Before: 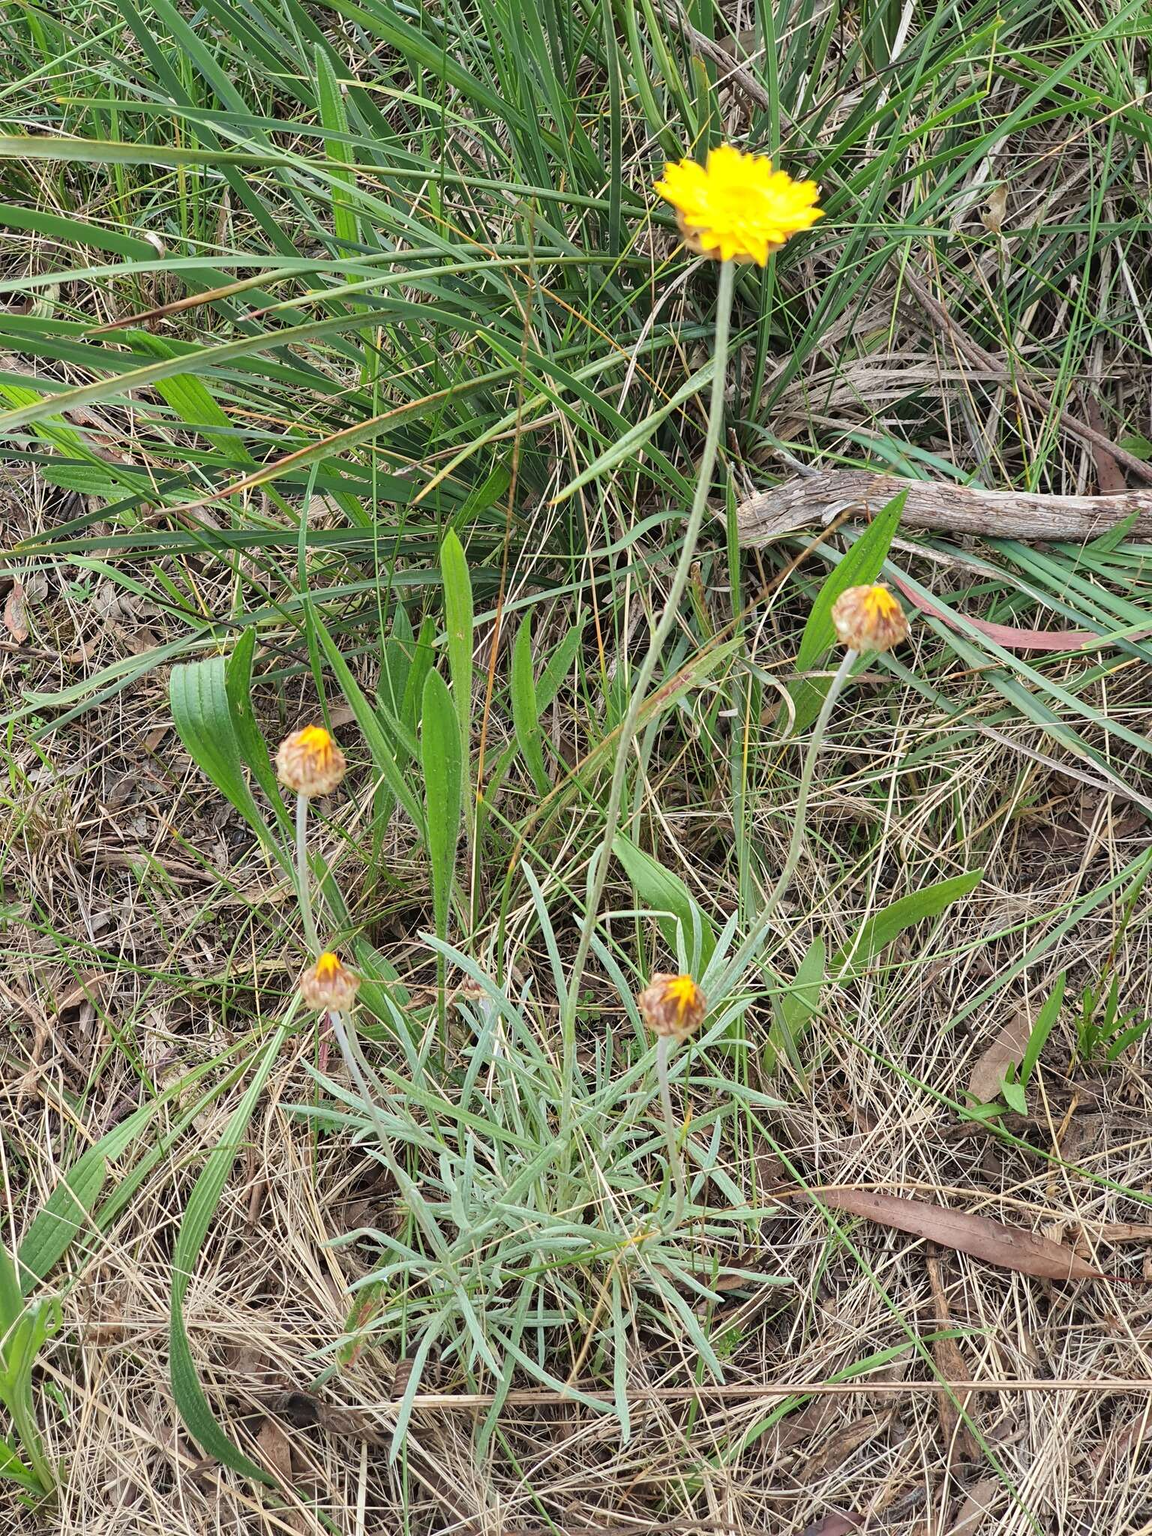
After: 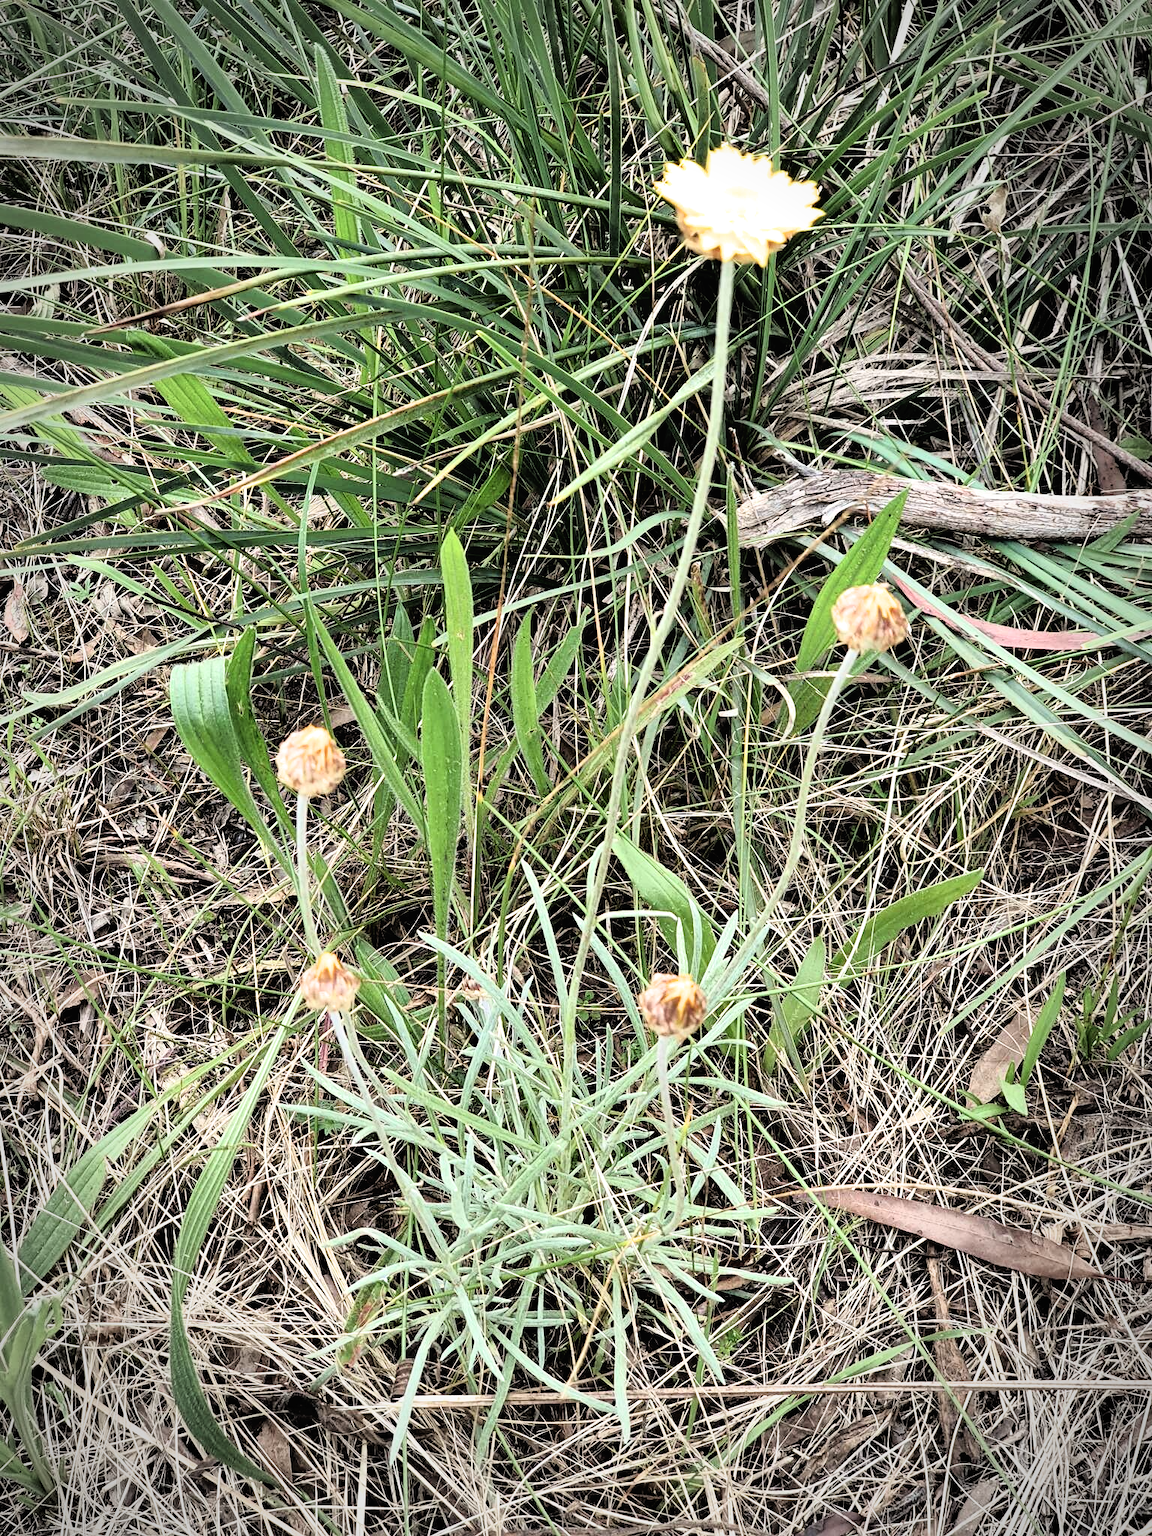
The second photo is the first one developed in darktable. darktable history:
tone curve: curves: ch0 [(0, 0) (0.003, 0.019) (0.011, 0.019) (0.025, 0.026) (0.044, 0.043) (0.069, 0.066) (0.1, 0.095) (0.136, 0.133) (0.177, 0.181) (0.224, 0.233) (0.277, 0.302) (0.335, 0.375) (0.399, 0.452) (0.468, 0.532) (0.543, 0.609) (0.623, 0.695) (0.709, 0.775) (0.801, 0.865) (0.898, 0.932) (1, 1)], color space Lab, independent channels
shadows and highlights: soften with gaussian
vignetting: automatic ratio true
filmic rgb: black relative exposure -3.63 EV, white relative exposure 2.13 EV, hardness 3.62, iterations of high-quality reconstruction 0
